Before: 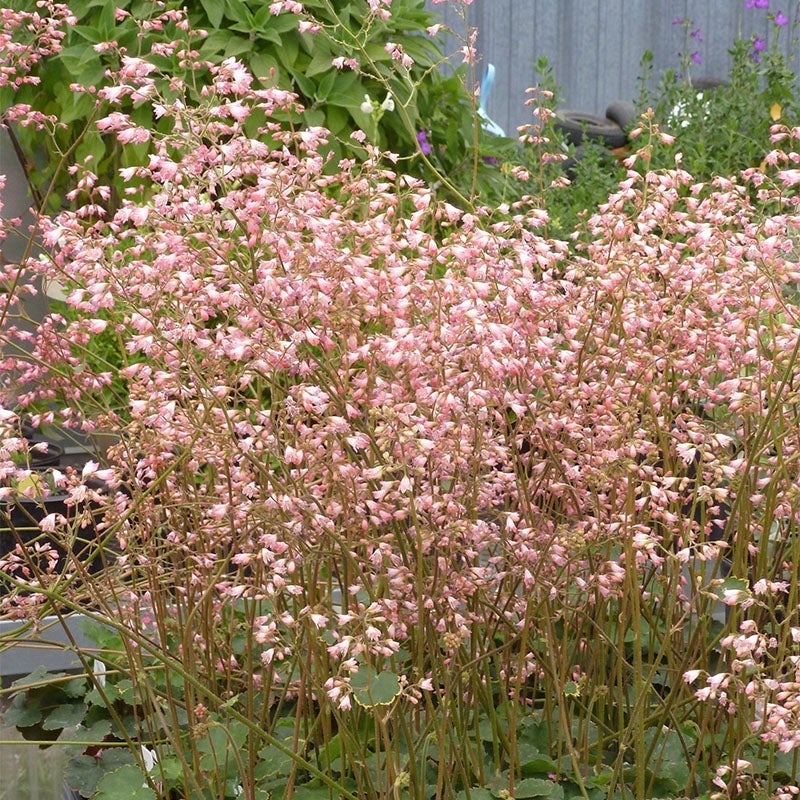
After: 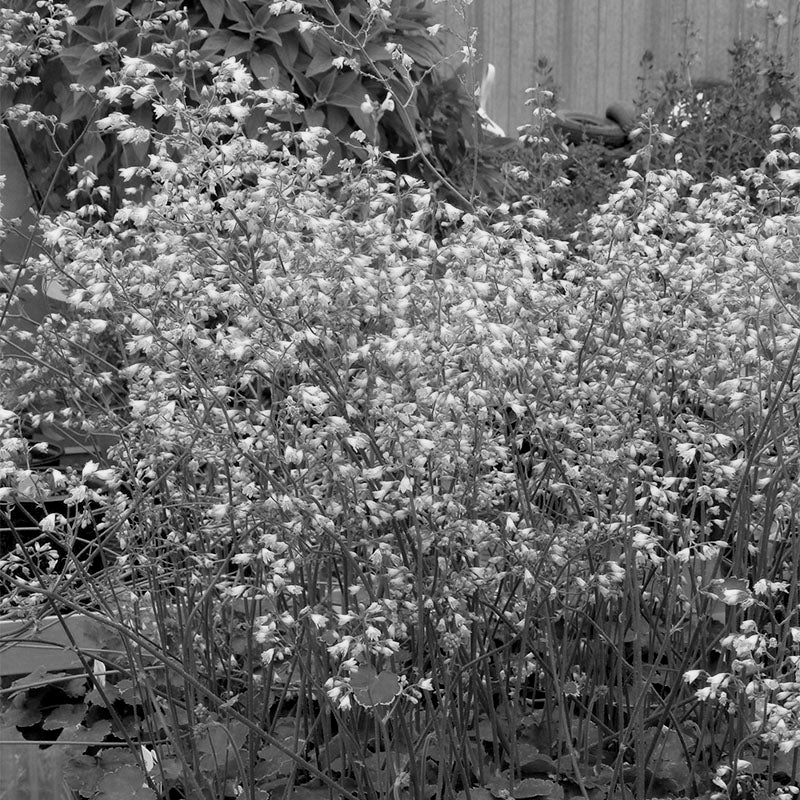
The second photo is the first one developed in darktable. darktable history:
color calibration: output gray [0.246, 0.254, 0.501, 0], gray › normalize channels true, illuminant same as pipeline (D50), adaptation XYZ, x 0.346, y 0.359, gamut compression 0
exposure: black level correction 0.016, exposure -0.009 EV, compensate highlight preservation false
